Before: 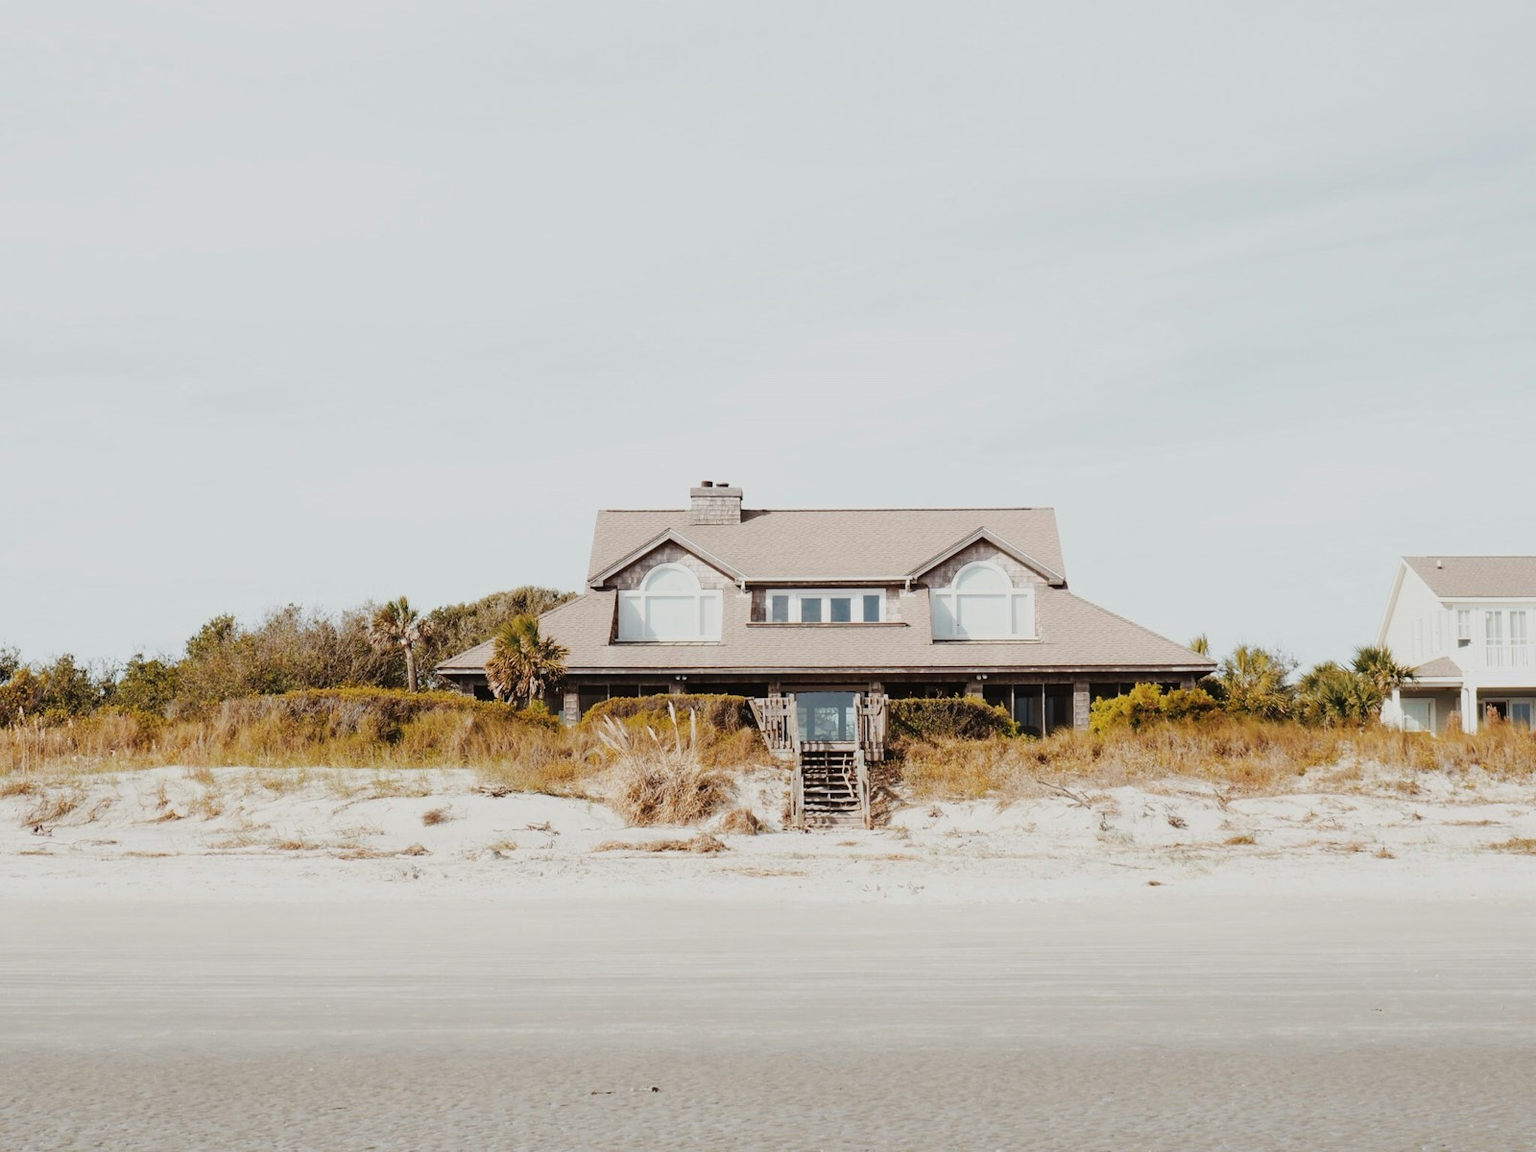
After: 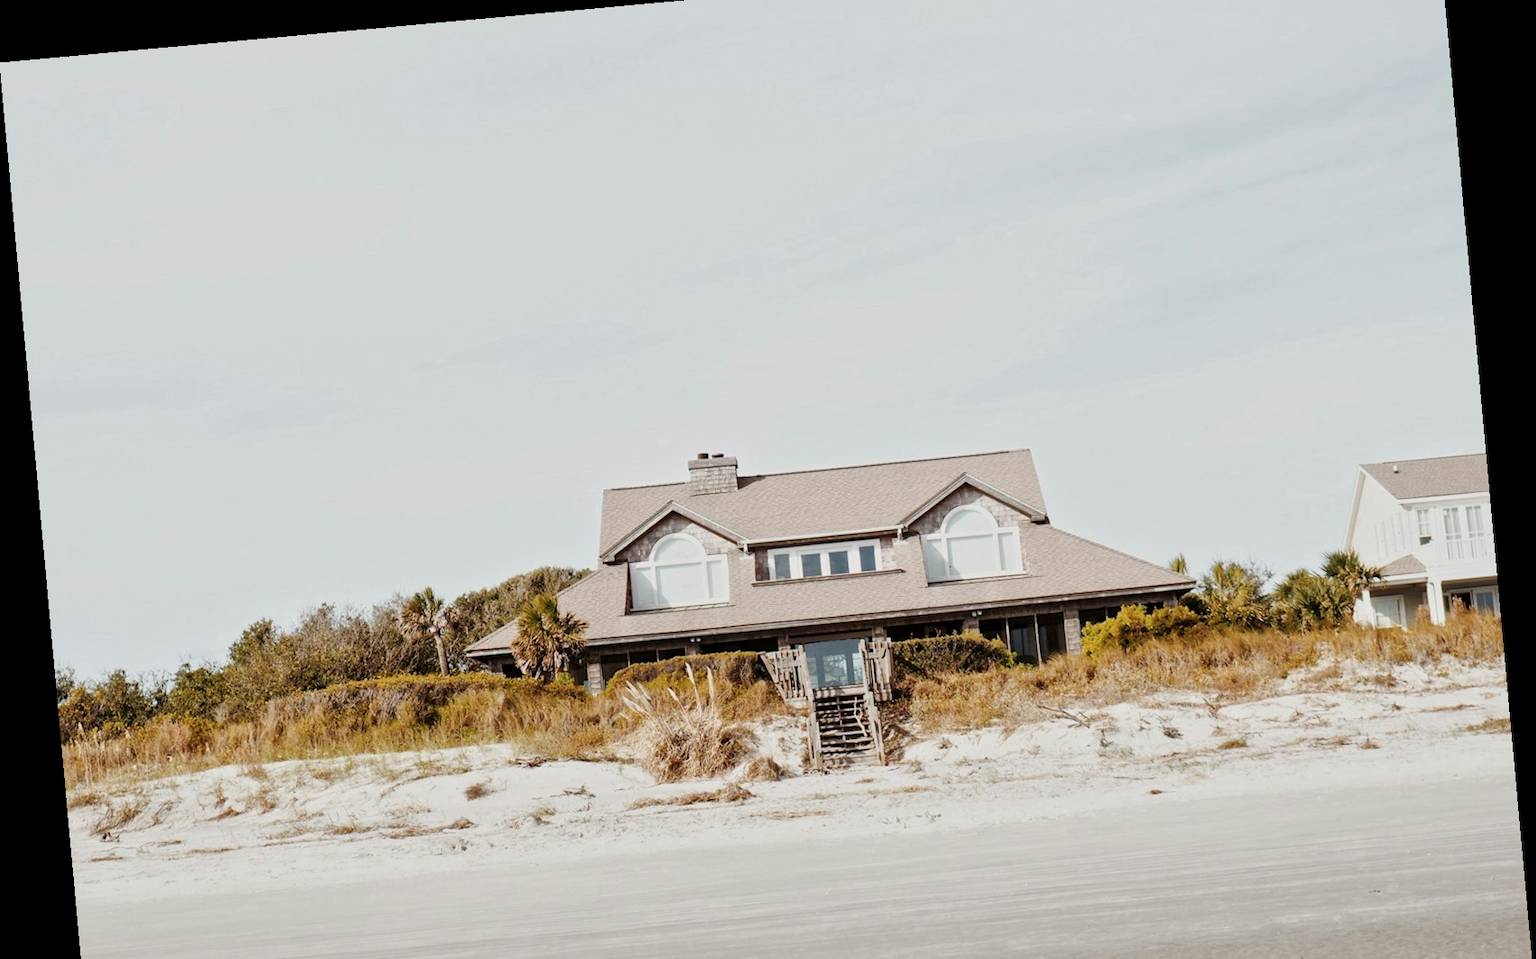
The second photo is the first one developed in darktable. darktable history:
local contrast: mode bilateral grid, contrast 20, coarseness 20, detail 150%, midtone range 0.2
crop and rotate: top 5.667%, bottom 14.937%
rotate and perspective: rotation -5.2°, automatic cropping off
